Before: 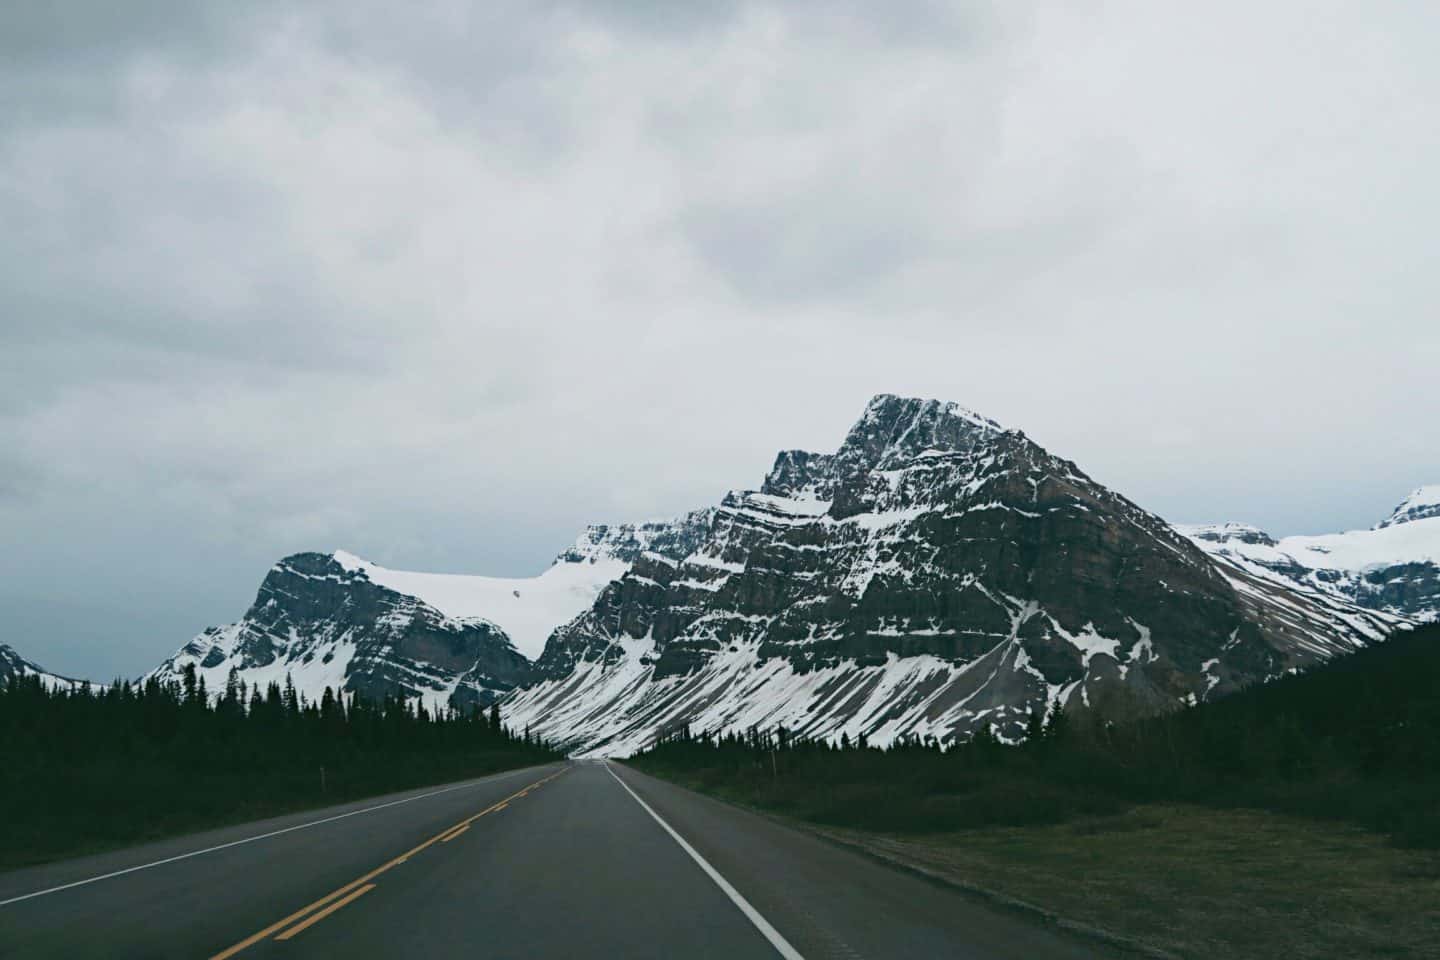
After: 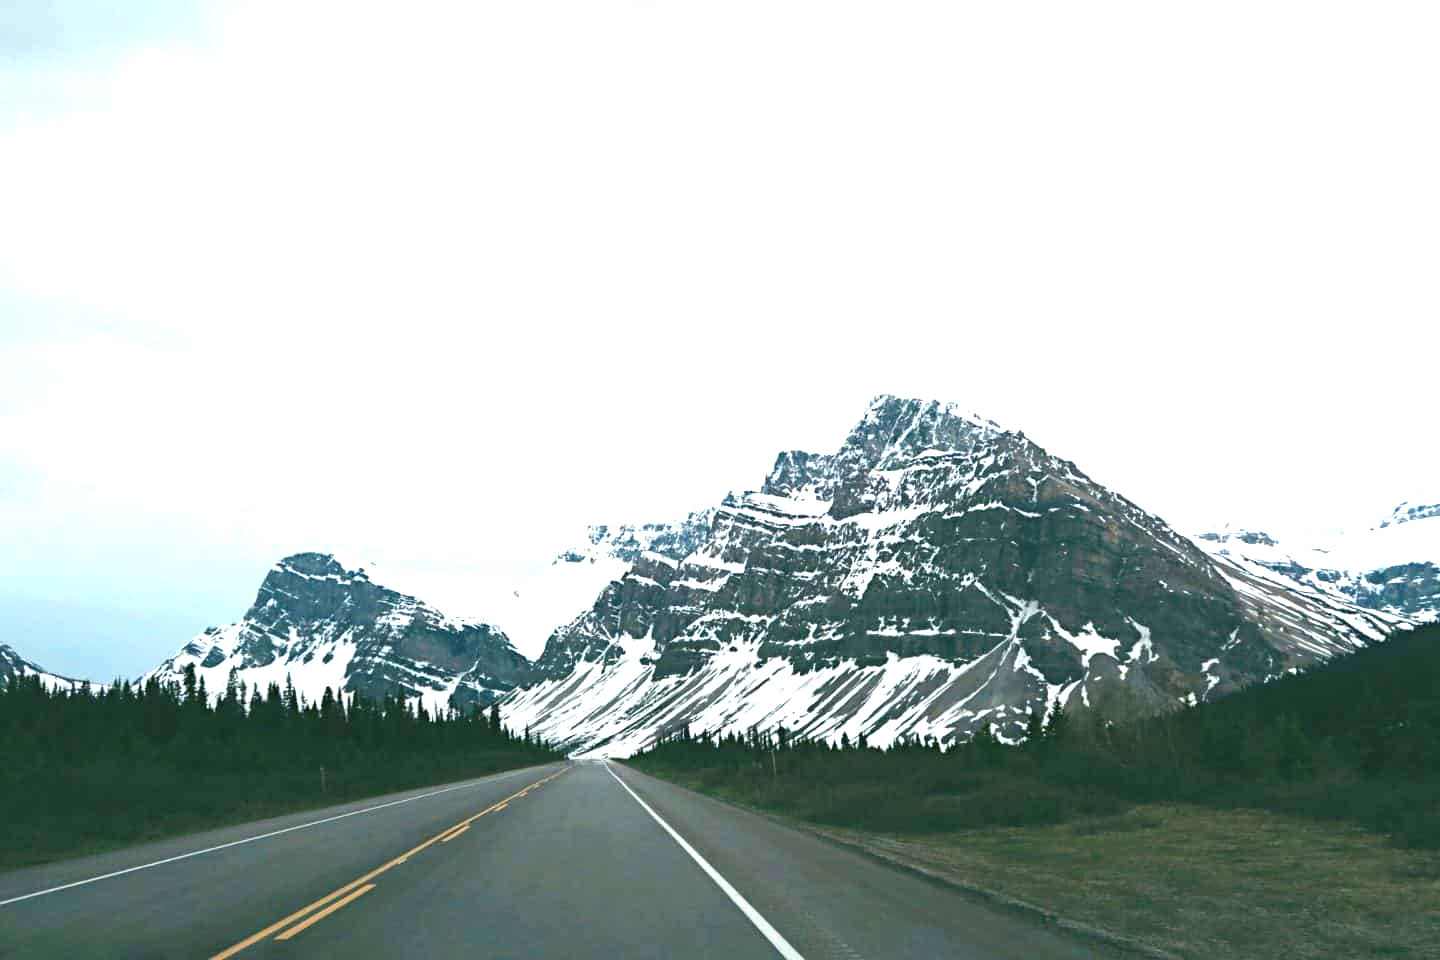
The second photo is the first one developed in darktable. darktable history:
exposure: black level correction 0, exposure 1.44 EV, compensate highlight preservation false
